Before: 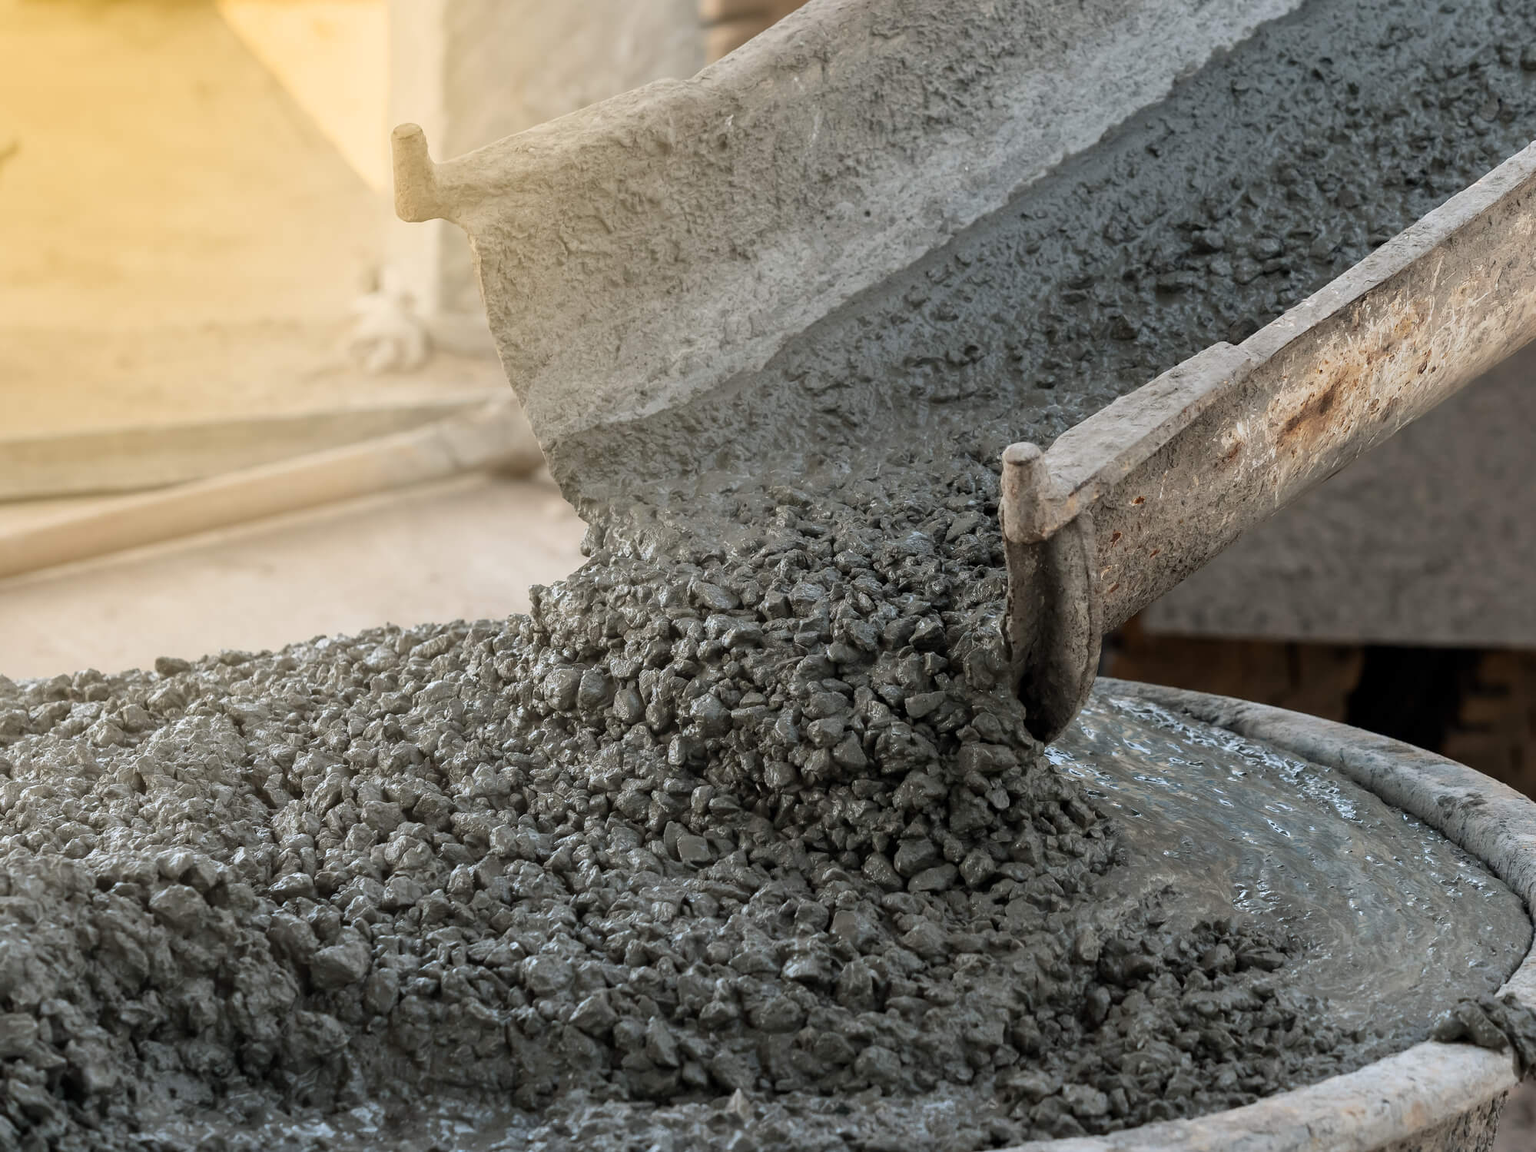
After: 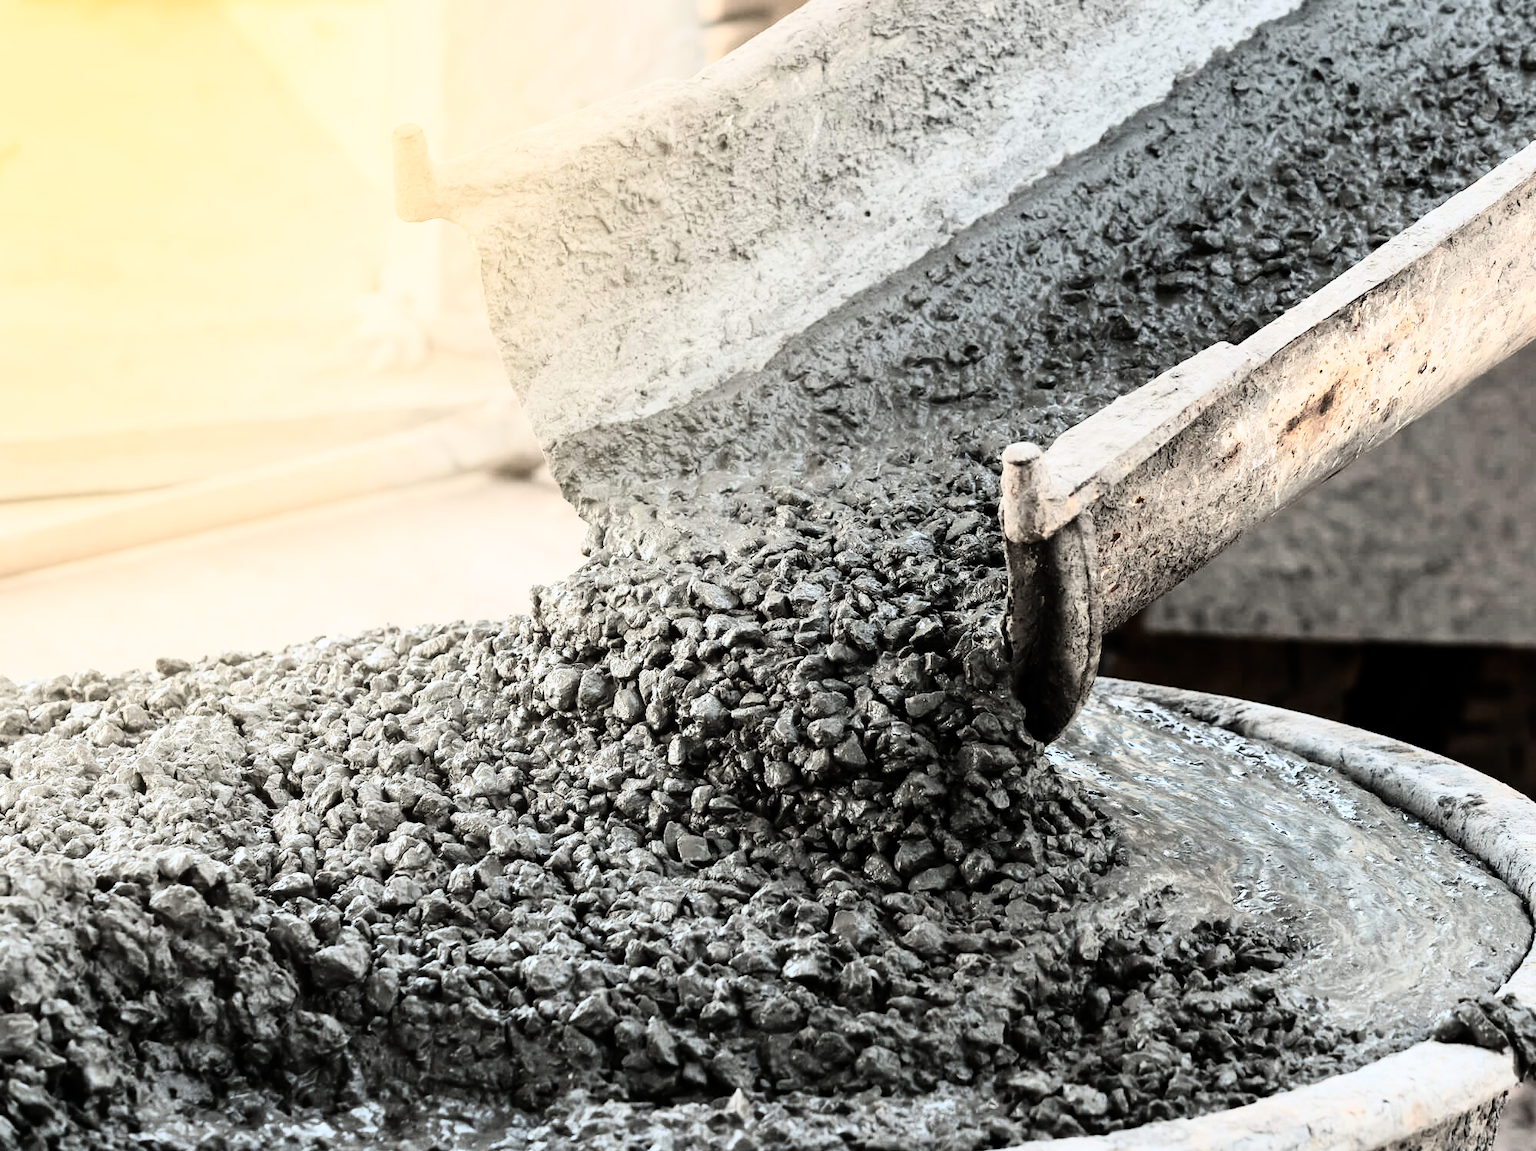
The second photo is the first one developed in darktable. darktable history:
rgb curve: curves: ch0 [(0, 0) (0.21, 0.15) (0.24, 0.21) (0.5, 0.75) (0.75, 0.96) (0.89, 0.99) (1, 1)]; ch1 [(0, 0.02) (0.21, 0.13) (0.25, 0.2) (0.5, 0.67) (0.75, 0.9) (0.89, 0.97) (1, 1)]; ch2 [(0, 0.02) (0.21, 0.13) (0.25, 0.2) (0.5, 0.67) (0.75, 0.9) (0.89, 0.97) (1, 1)], compensate middle gray true
contrast brightness saturation: contrast 0.1, saturation -0.3
